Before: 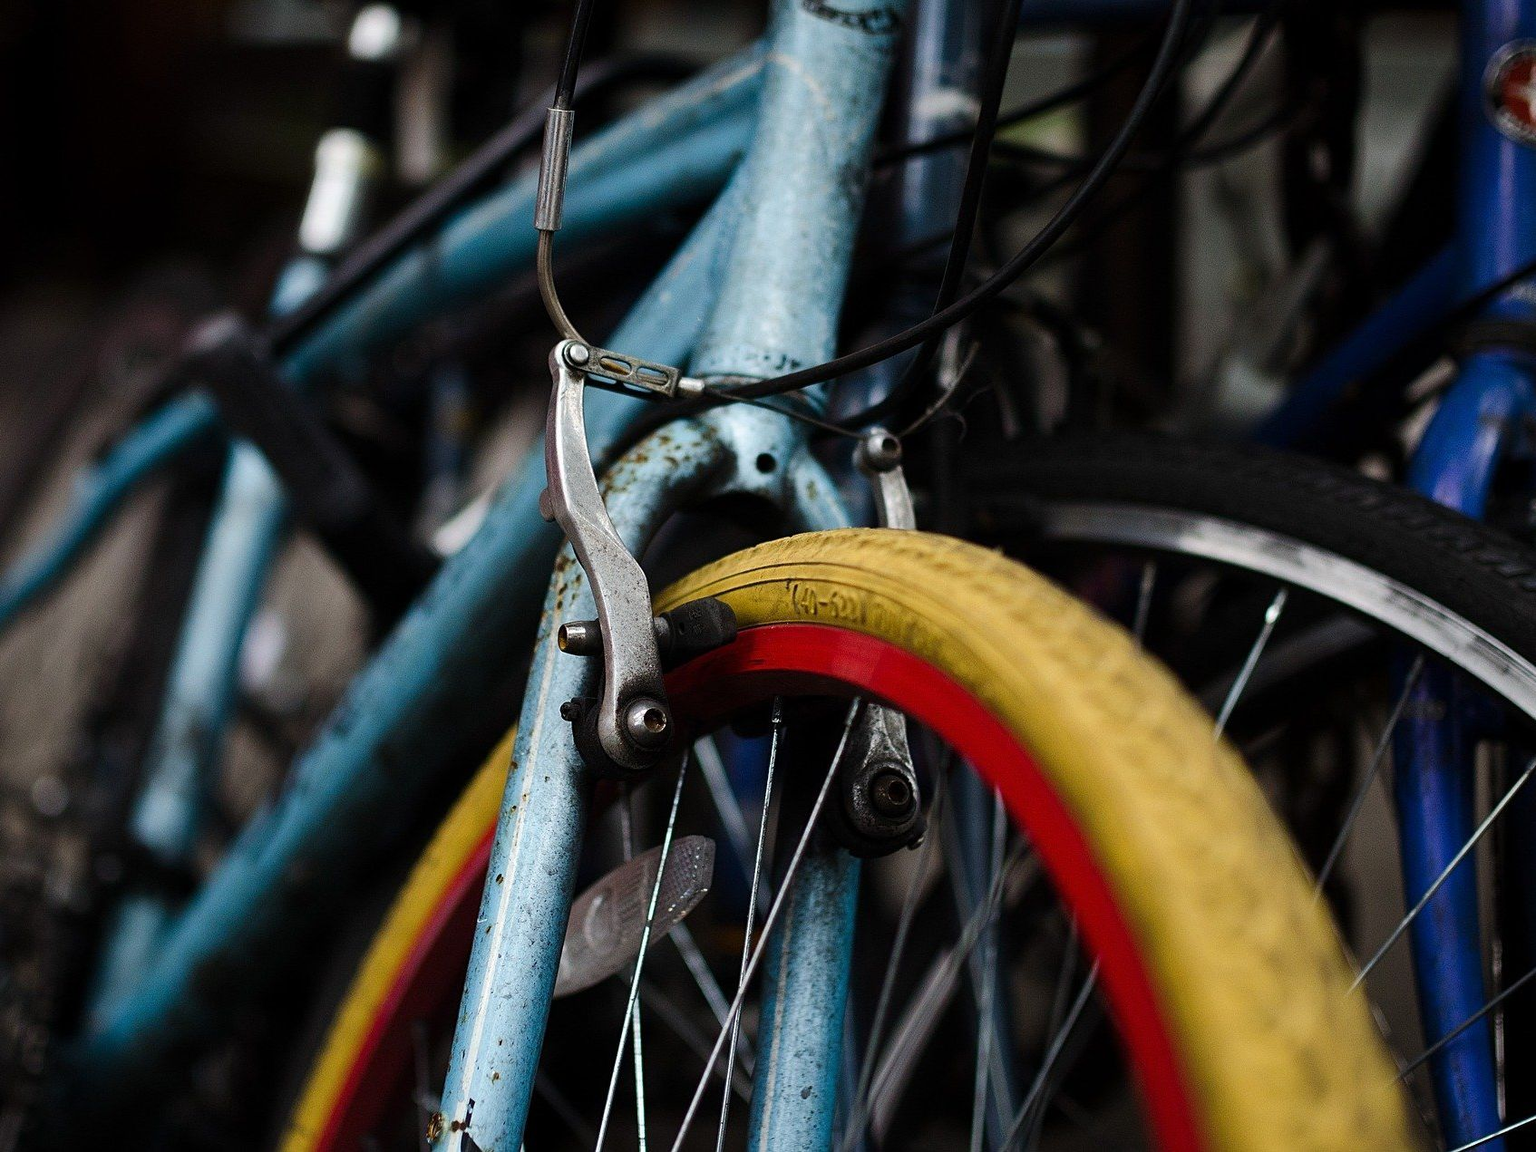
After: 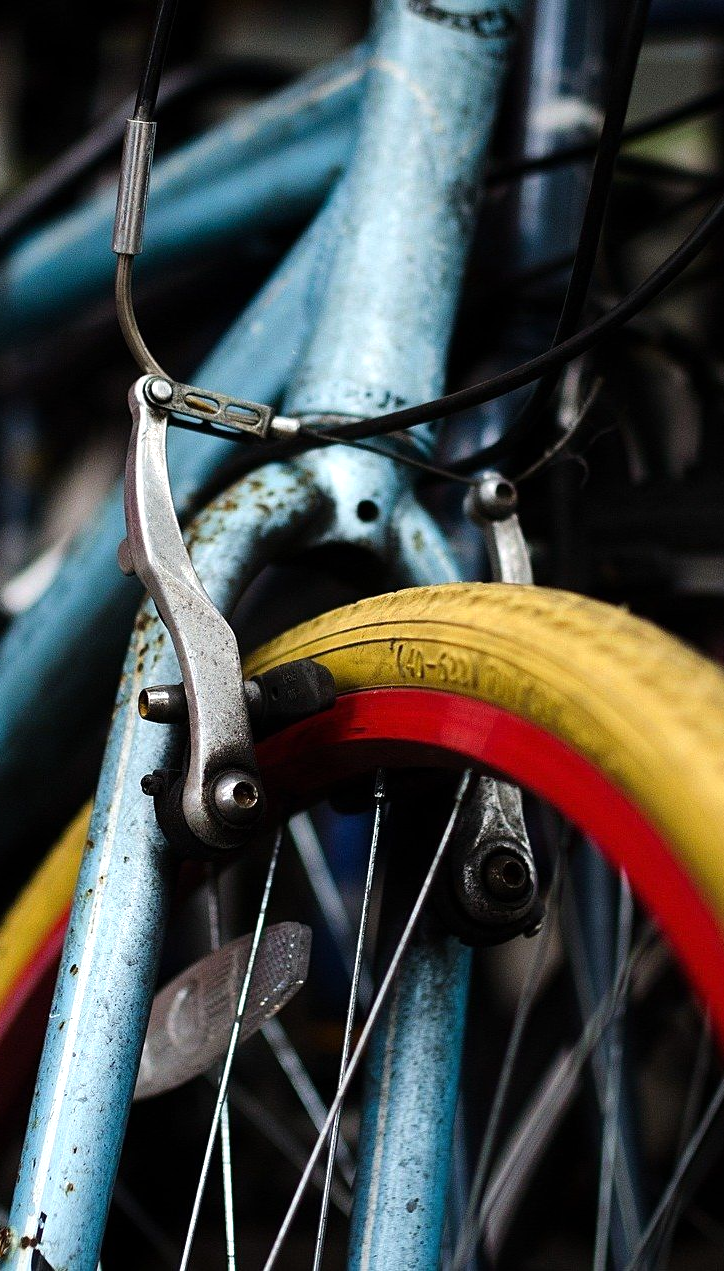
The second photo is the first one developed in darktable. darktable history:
crop: left 28.161%, right 29.096%
tone equalizer: -8 EV -0.419 EV, -7 EV -0.358 EV, -6 EV -0.299 EV, -5 EV -0.244 EV, -3 EV 0.206 EV, -2 EV 0.355 EV, -1 EV 0.393 EV, +0 EV 0.446 EV
